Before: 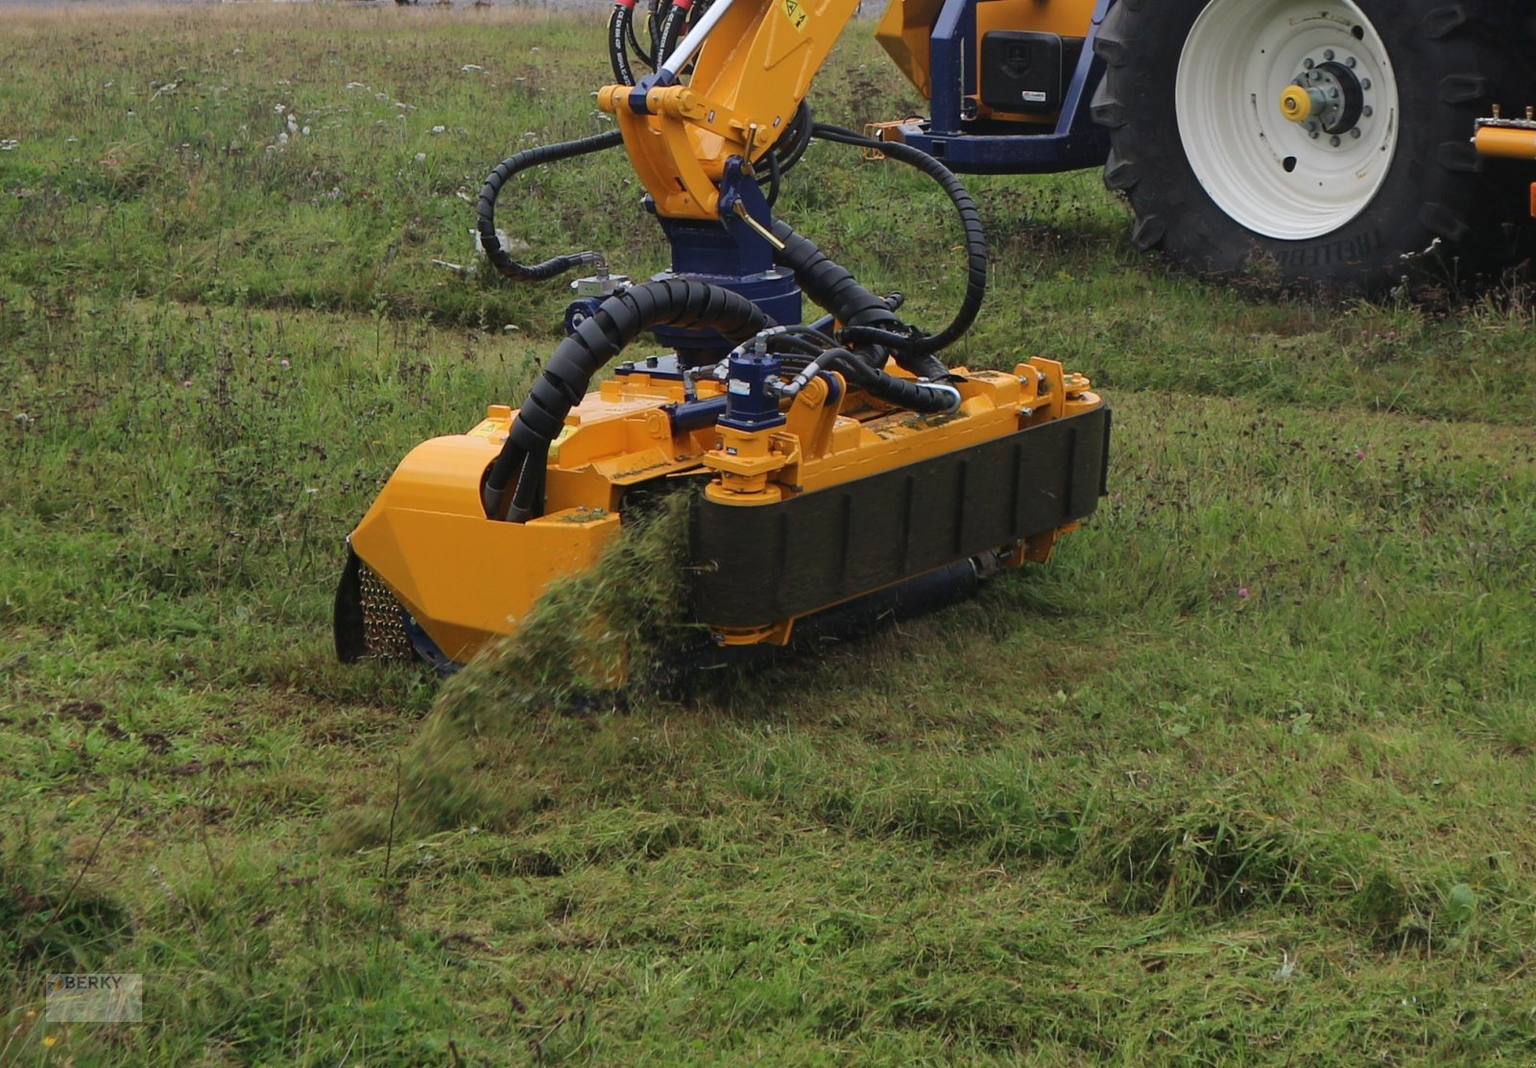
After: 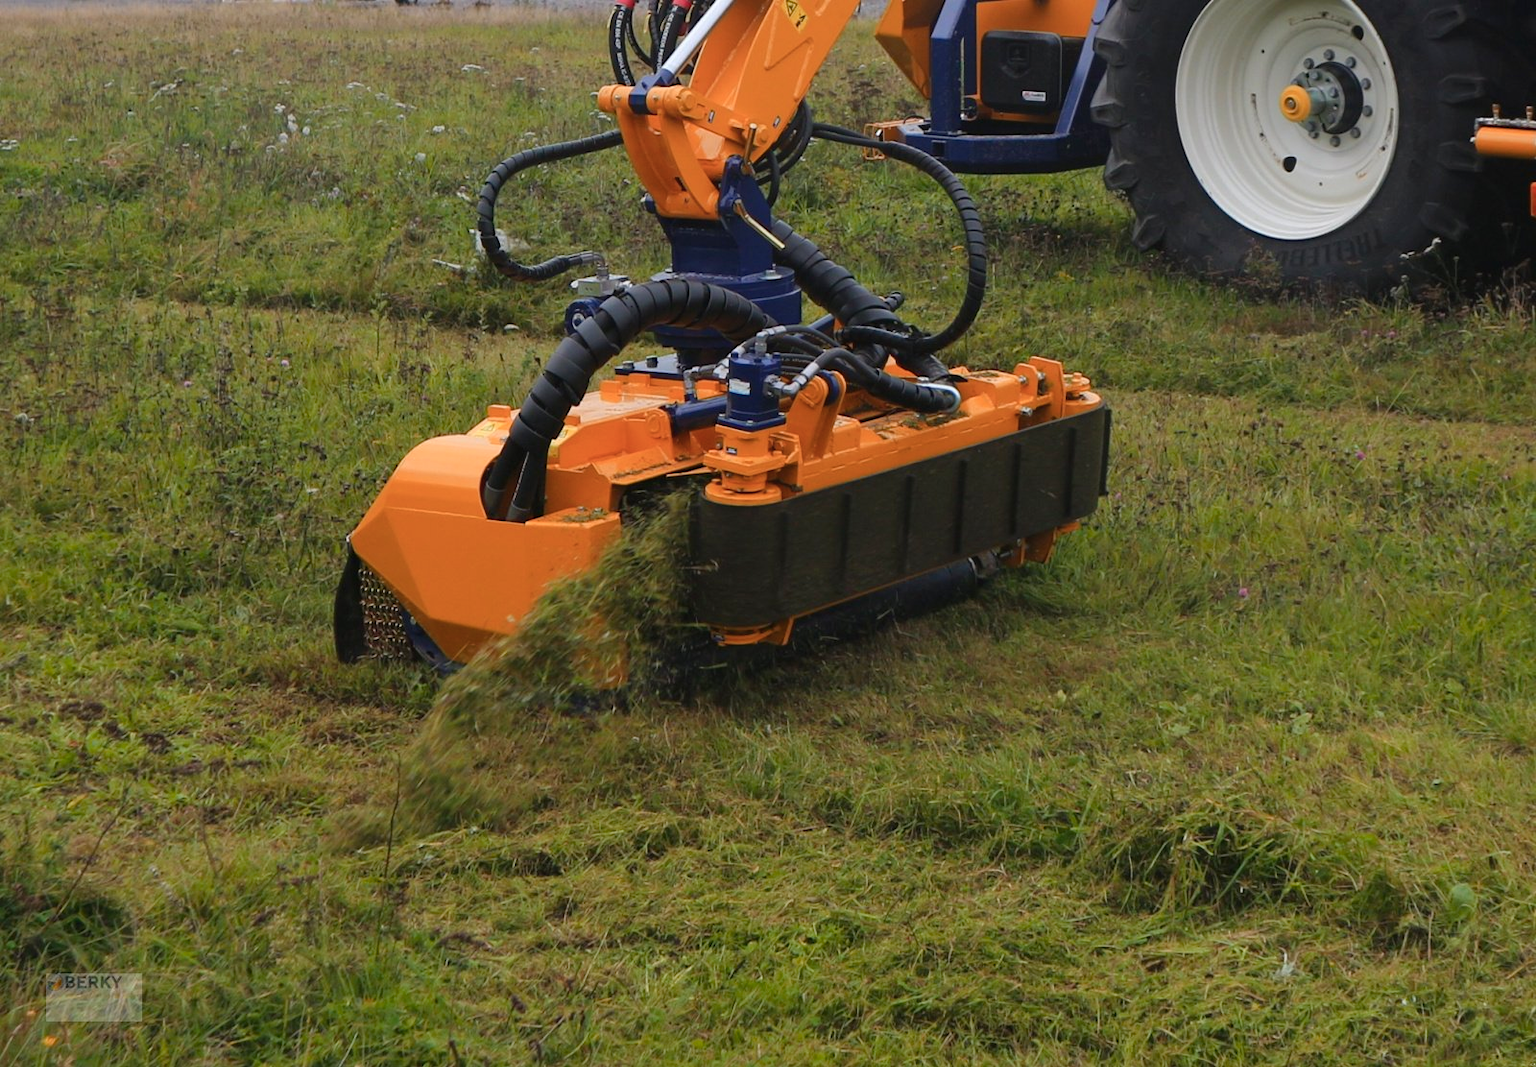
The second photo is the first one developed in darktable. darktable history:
exposure: exposure 0 EV, compensate highlight preservation false
color balance rgb: linear chroma grading › shadows 19.44%, linear chroma grading › highlights 3.42%, linear chroma grading › mid-tones 10.16%
color zones: curves: ch1 [(0, 0.469) (0.072, 0.457) (0.243, 0.494) (0.429, 0.5) (0.571, 0.5) (0.714, 0.5) (0.857, 0.5) (1, 0.469)]; ch2 [(0, 0.499) (0.143, 0.467) (0.242, 0.436) (0.429, 0.493) (0.571, 0.5) (0.714, 0.5) (0.857, 0.5) (1, 0.499)]
